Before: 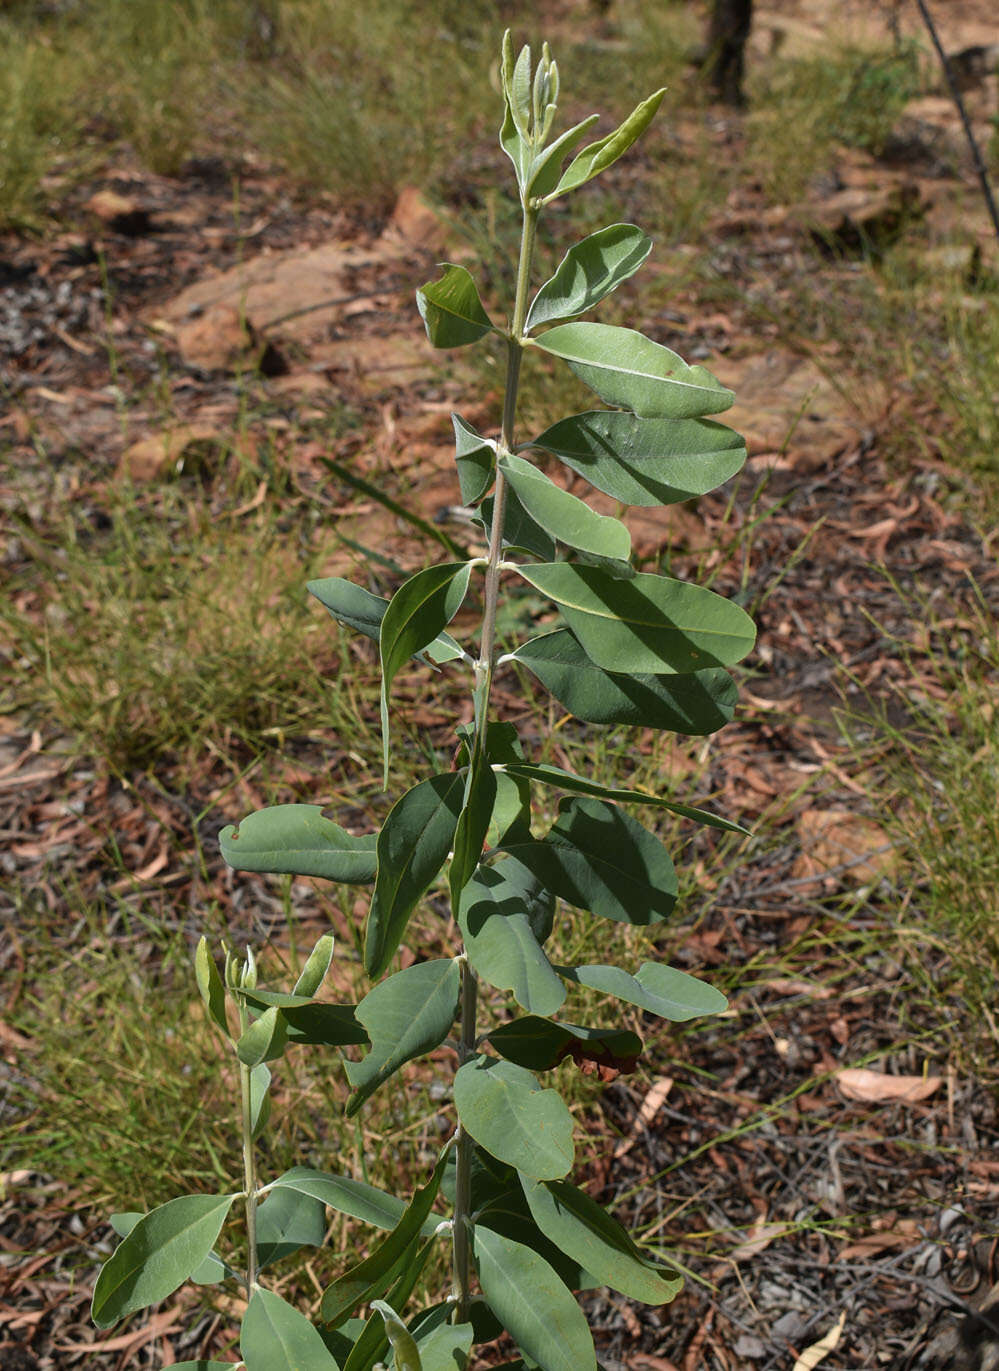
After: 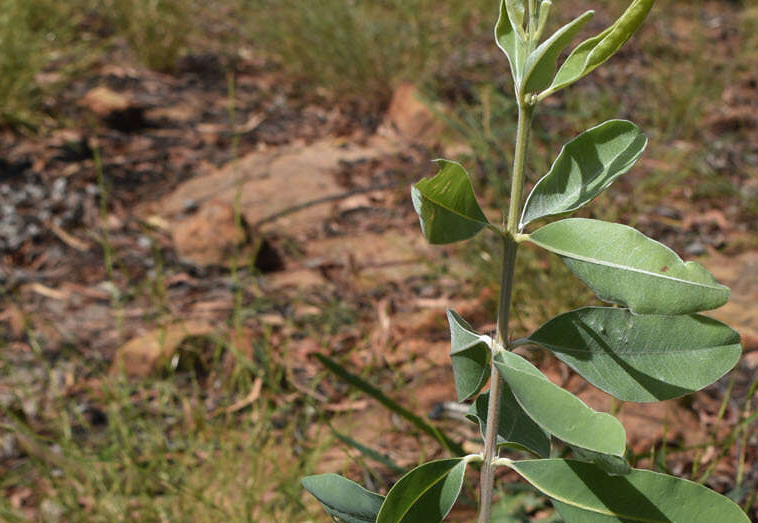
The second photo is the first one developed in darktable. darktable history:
crop: left 0.535%, top 7.634%, right 23.547%, bottom 54.199%
